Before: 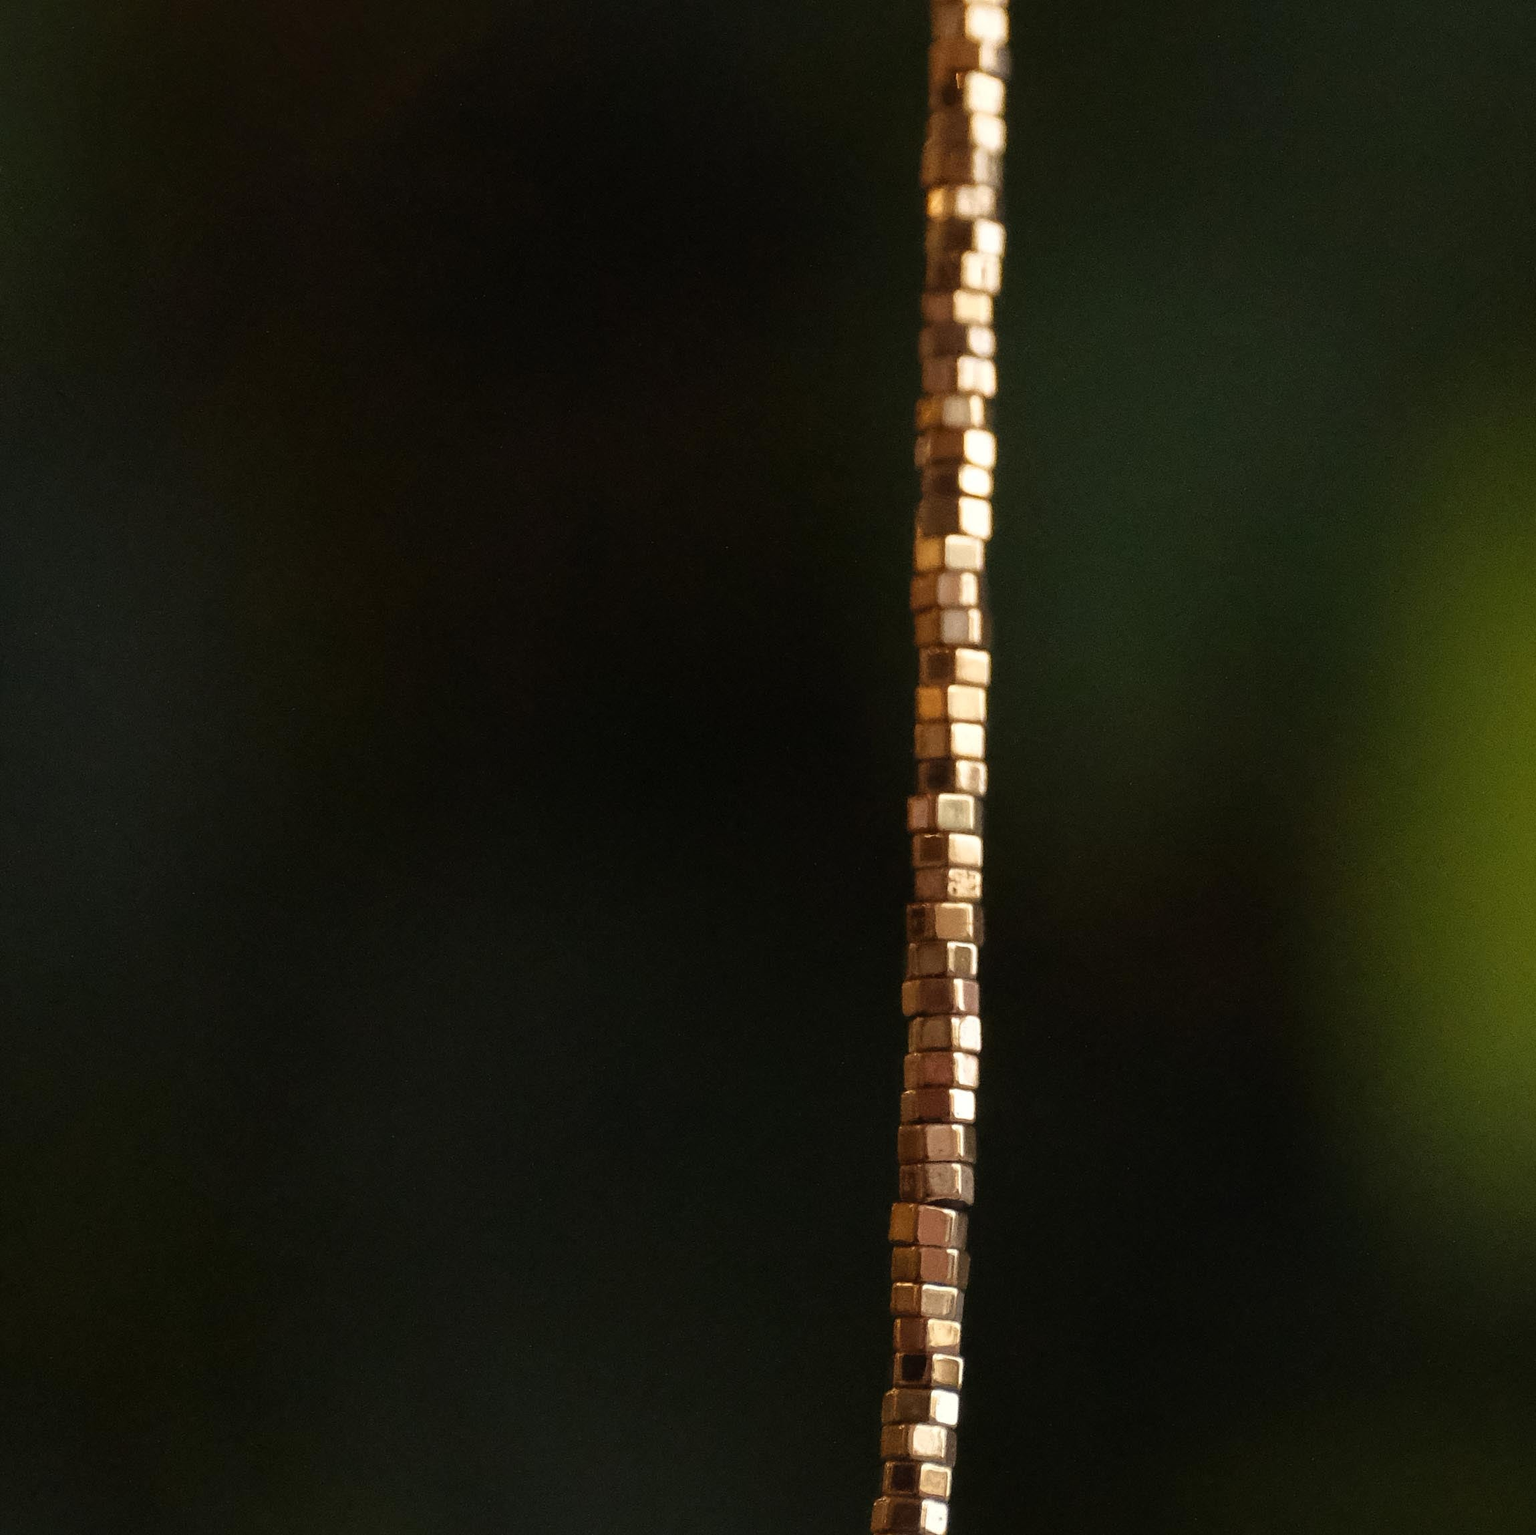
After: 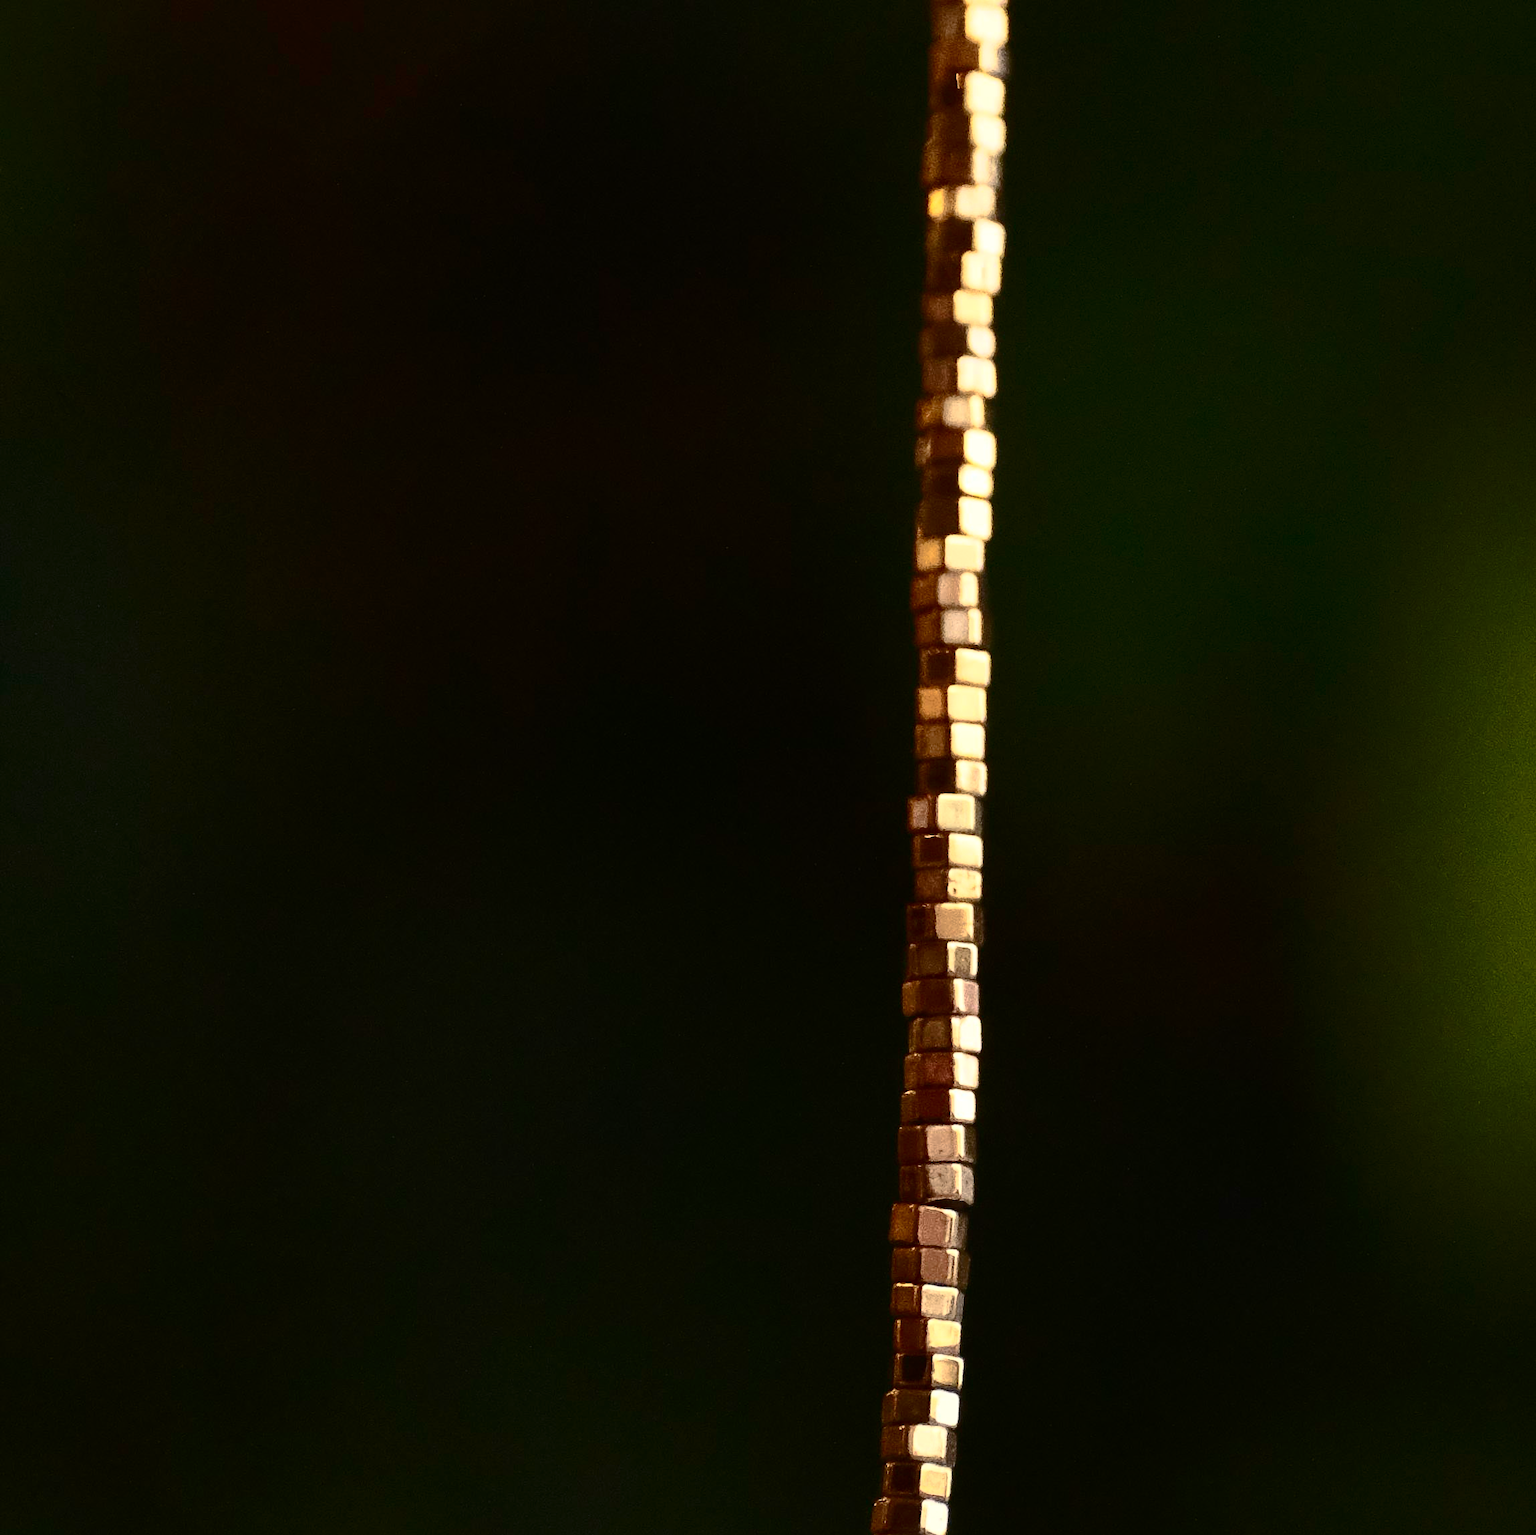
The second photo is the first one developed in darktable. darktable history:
contrast brightness saturation: contrast 0.93, brightness 0.2
shadows and highlights: shadows 40, highlights -60
